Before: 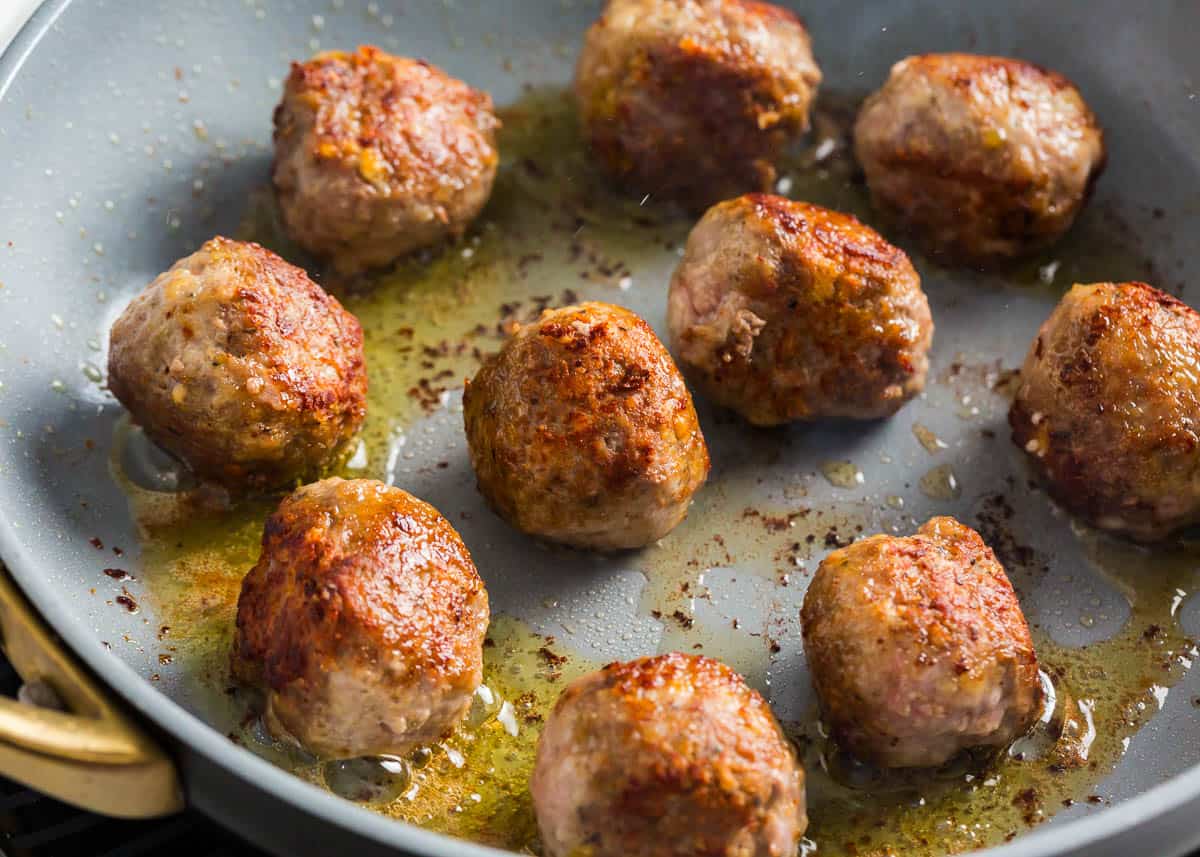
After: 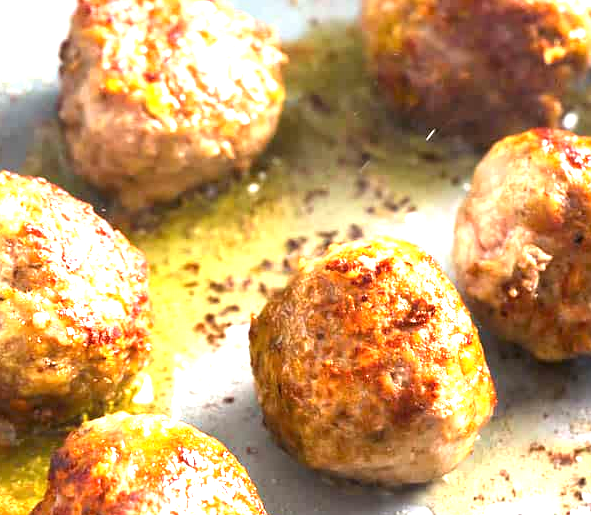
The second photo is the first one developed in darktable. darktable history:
crop: left 17.835%, top 7.675%, right 32.881%, bottom 32.213%
exposure: black level correction 0, exposure 1.9 EV, compensate highlight preservation false
